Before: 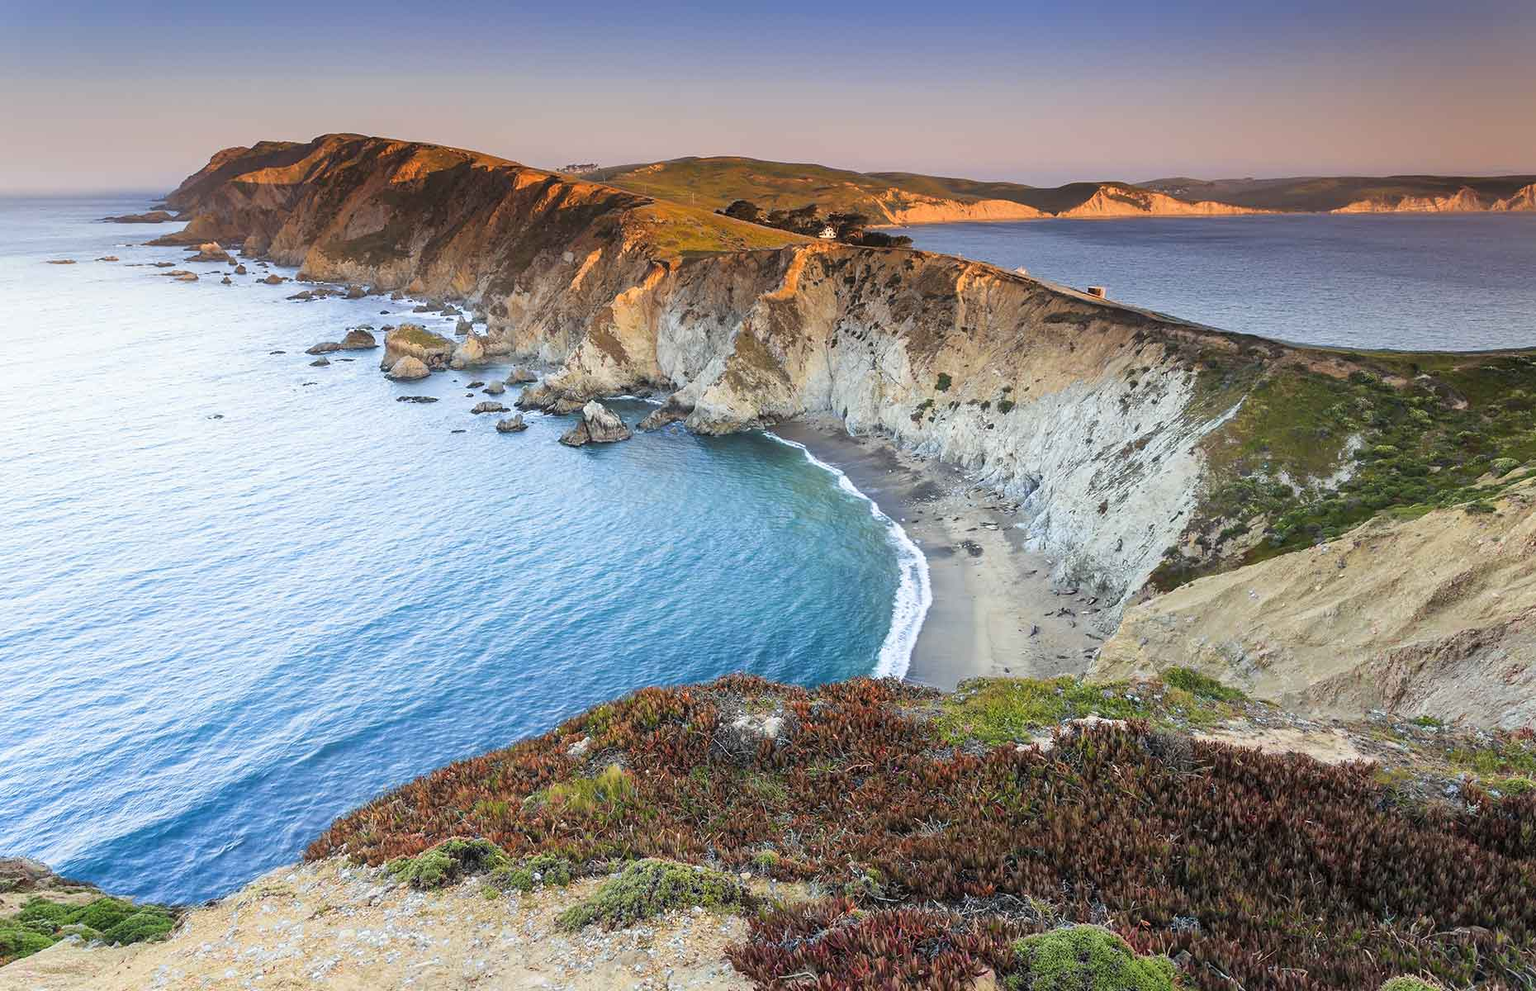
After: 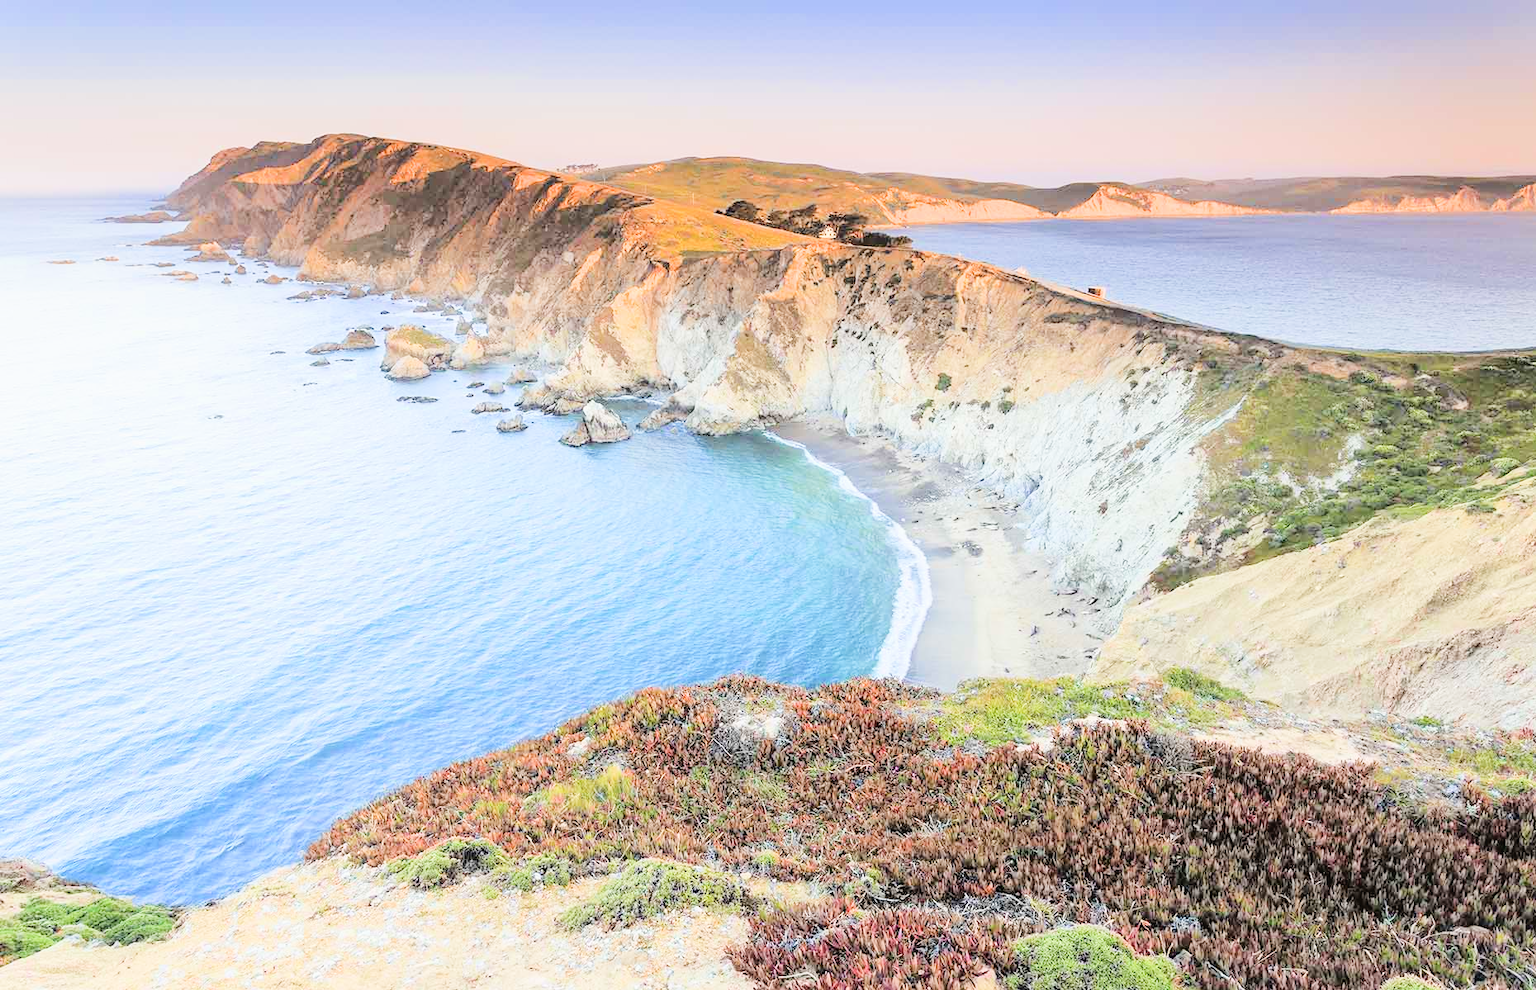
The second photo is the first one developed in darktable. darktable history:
tone curve: curves: ch0 [(0, 0) (0.003, 0.035) (0.011, 0.035) (0.025, 0.035) (0.044, 0.046) (0.069, 0.063) (0.1, 0.084) (0.136, 0.123) (0.177, 0.174) (0.224, 0.232) (0.277, 0.304) (0.335, 0.387) (0.399, 0.476) (0.468, 0.566) (0.543, 0.639) (0.623, 0.714) (0.709, 0.776) (0.801, 0.851) (0.898, 0.921) (1, 1)], color space Lab, independent channels, preserve colors none
exposure: black level correction 0, exposure 1.607 EV, compensate highlight preservation false
filmic rgb: black relative exposure -7.65 EV, white relative exposure 4.56 EV, hardness 3.61
